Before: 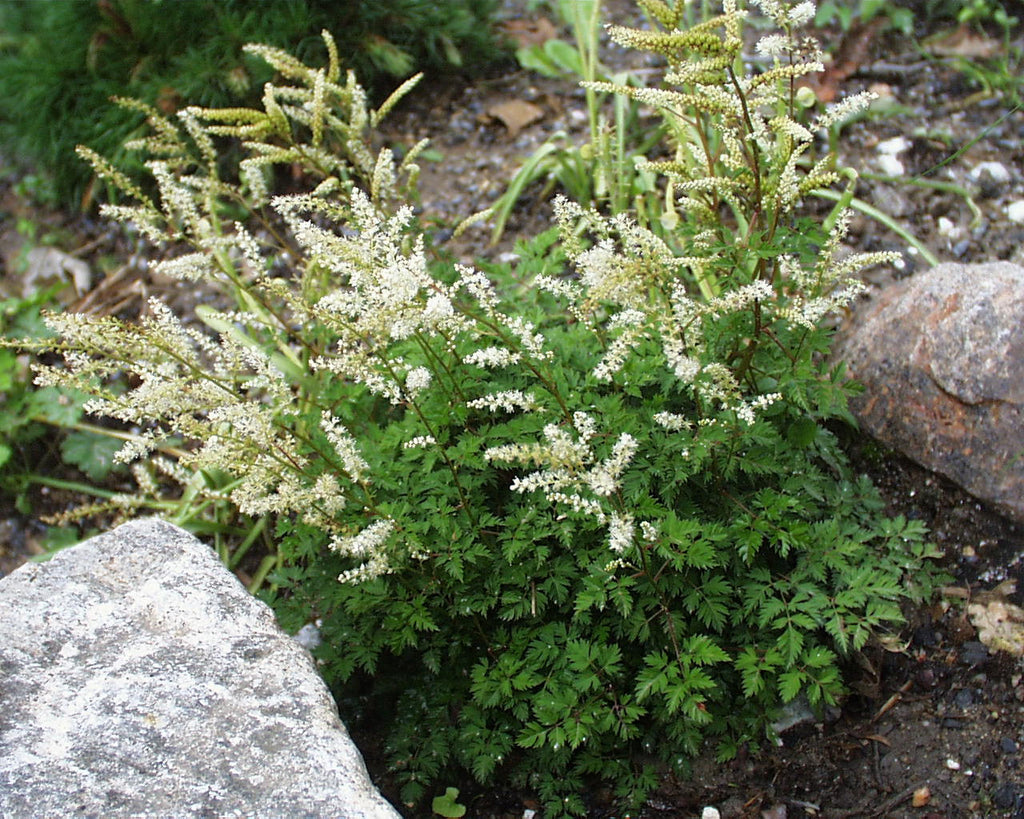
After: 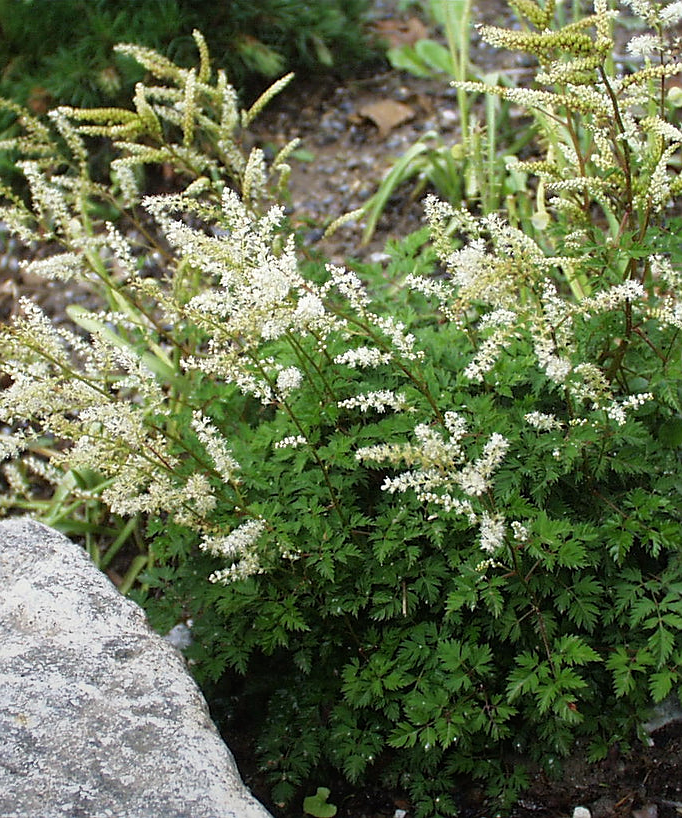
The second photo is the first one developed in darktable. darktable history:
crop and rotate: left 12.648%, right 20.685%
graduated density: rotation -180°, offset 24.95
sharpen: radius 1
